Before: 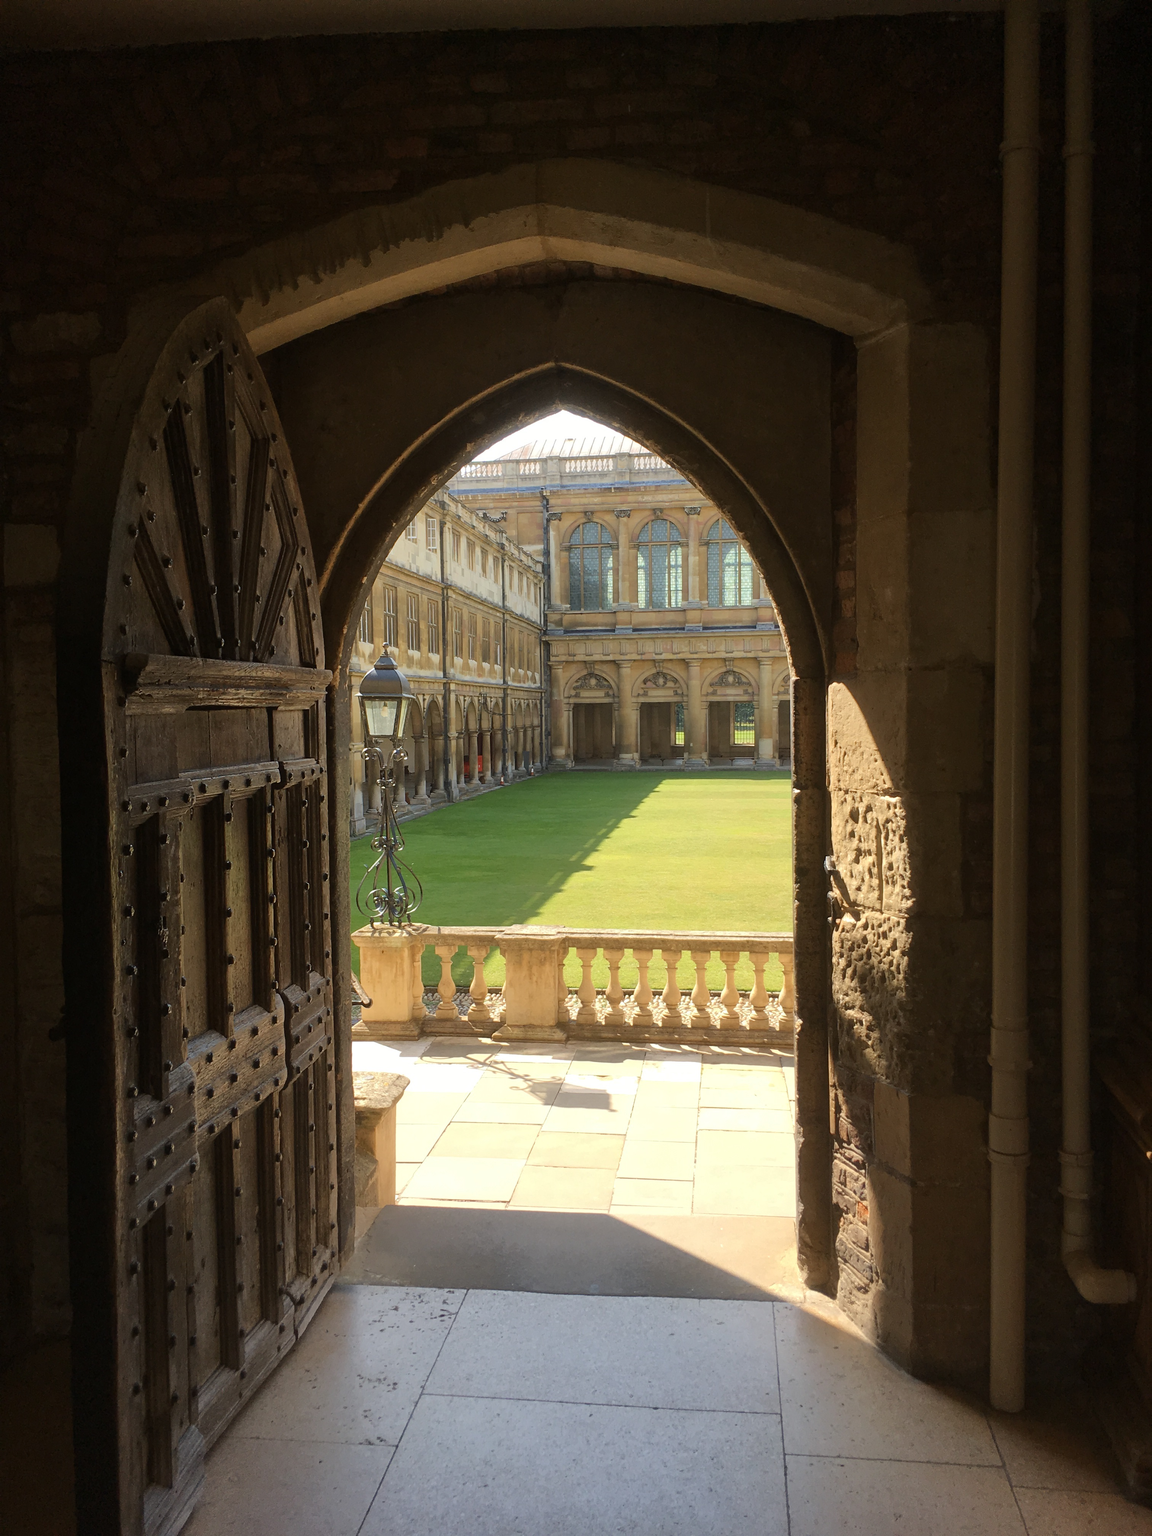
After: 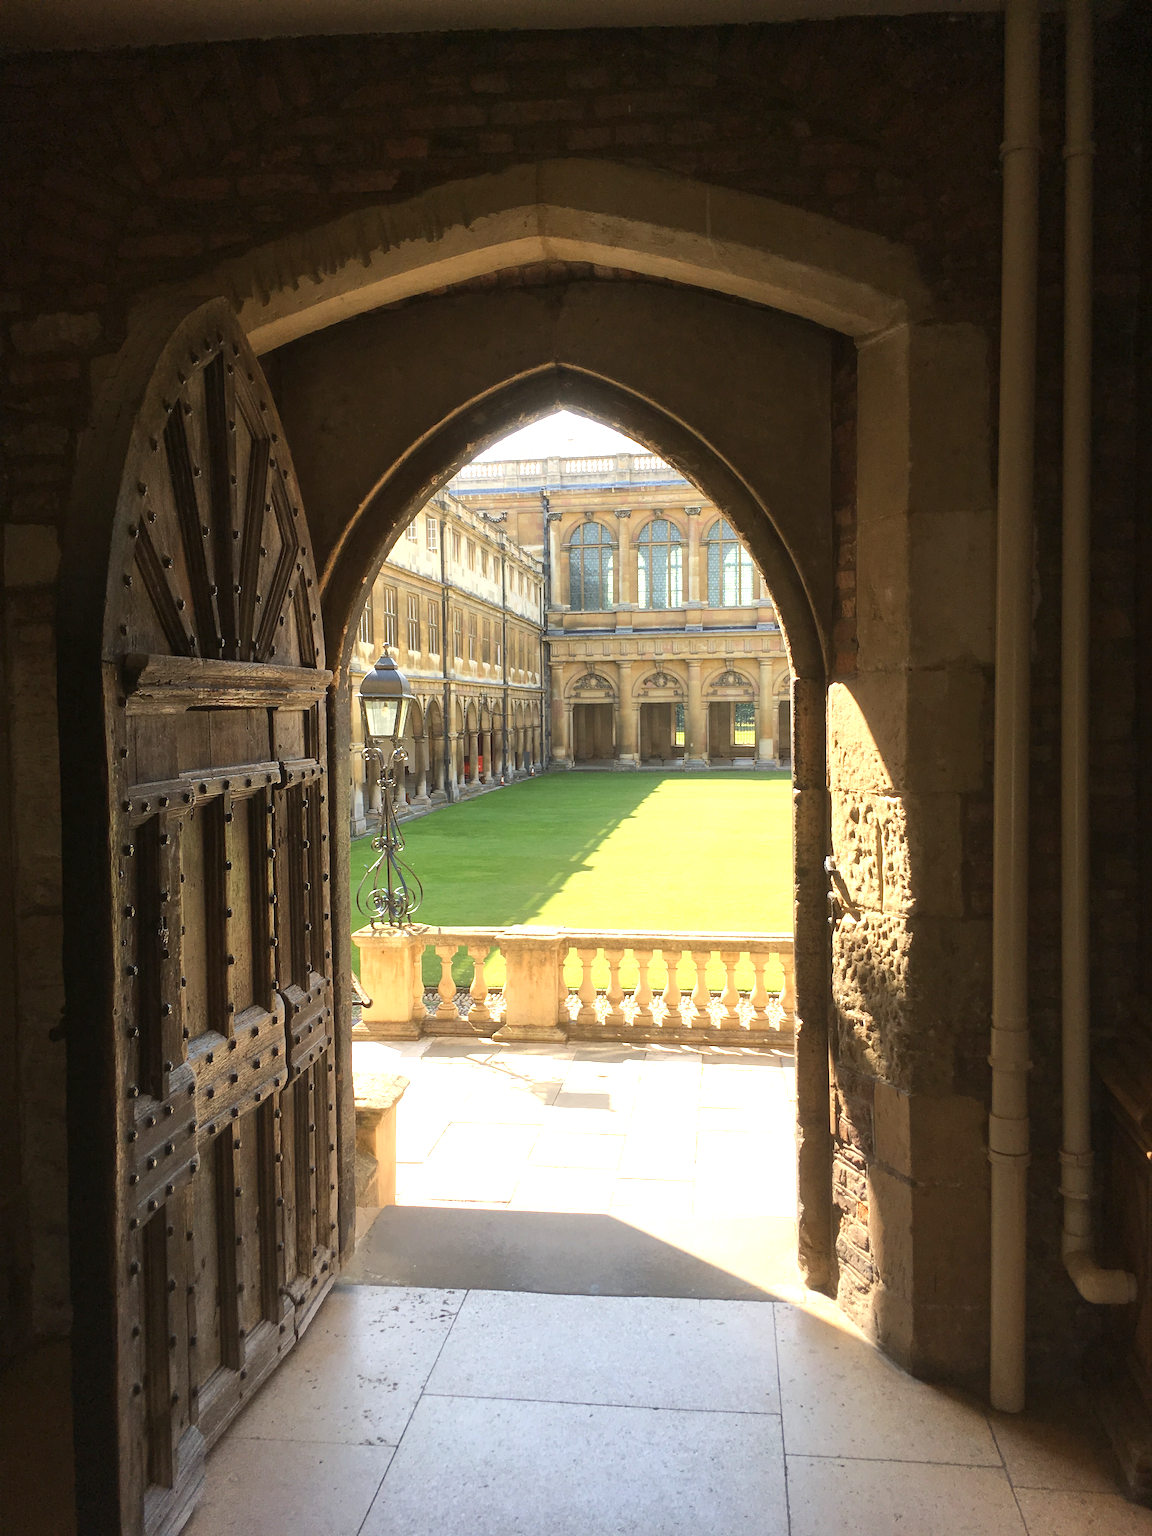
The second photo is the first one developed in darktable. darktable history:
exposure: black level correction 0, exposure 0.893 EV, compensate exposure bias true, compensate highlight preservation false
